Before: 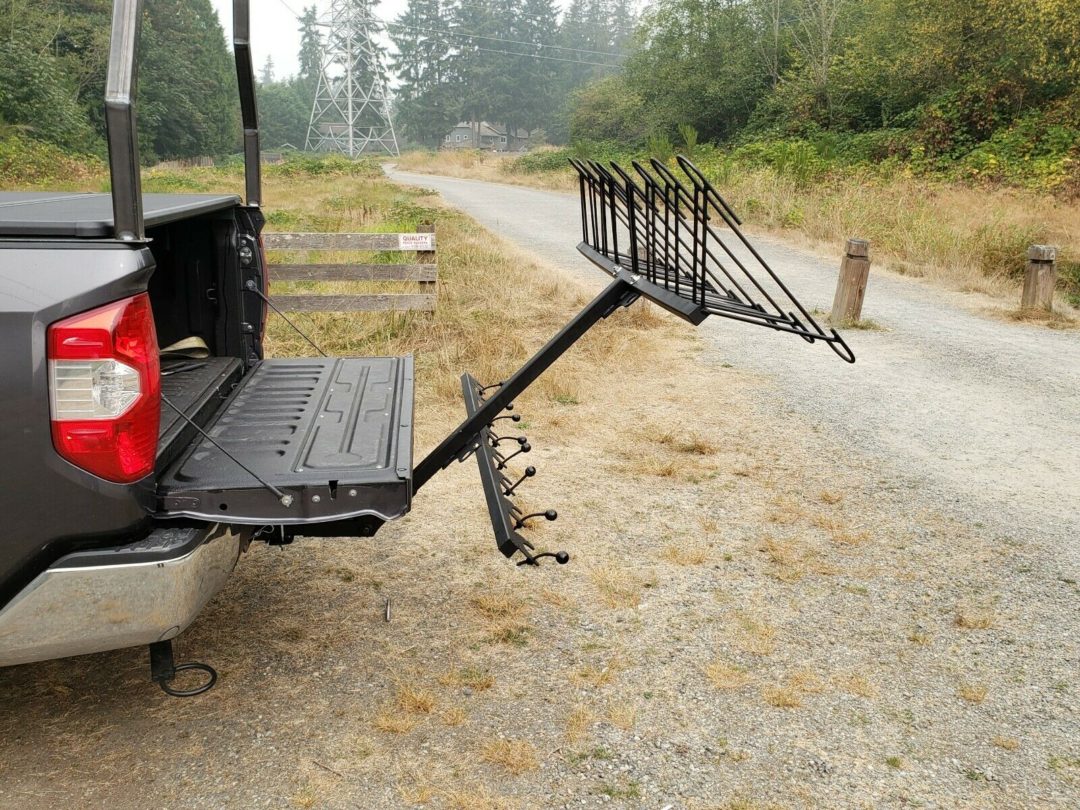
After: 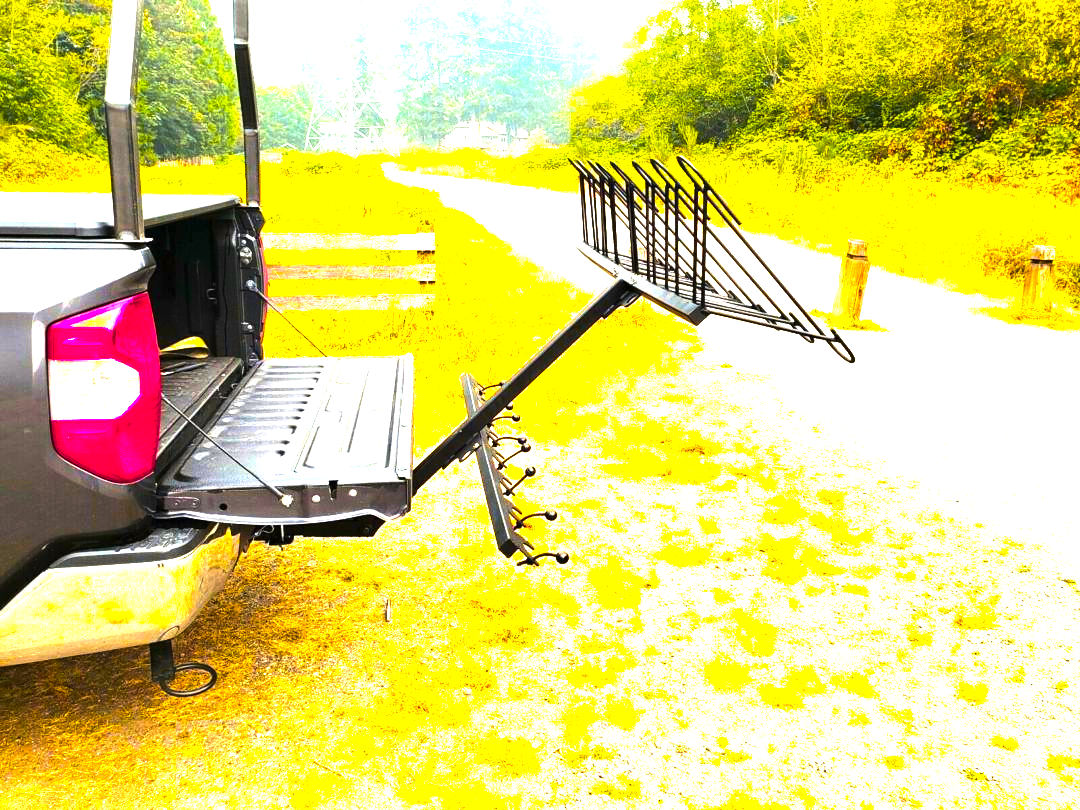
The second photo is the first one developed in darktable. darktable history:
color balance rgb: linear chroma grading › highlights 100%, linear chroma grading › global chroma 23.41%, perceptual saturation grading › global saturation 35.38%, hue shift -10.68°, perceptual brilliance grading › highlights 47.25%, perceptual brilliance grading › mid-tones 22.2%, perceptual brilliance grading › shadows -5.93%
exposure: black level correction 0, exposure 1 EV, compensate exposure bias true, compensate highlight preservation false
